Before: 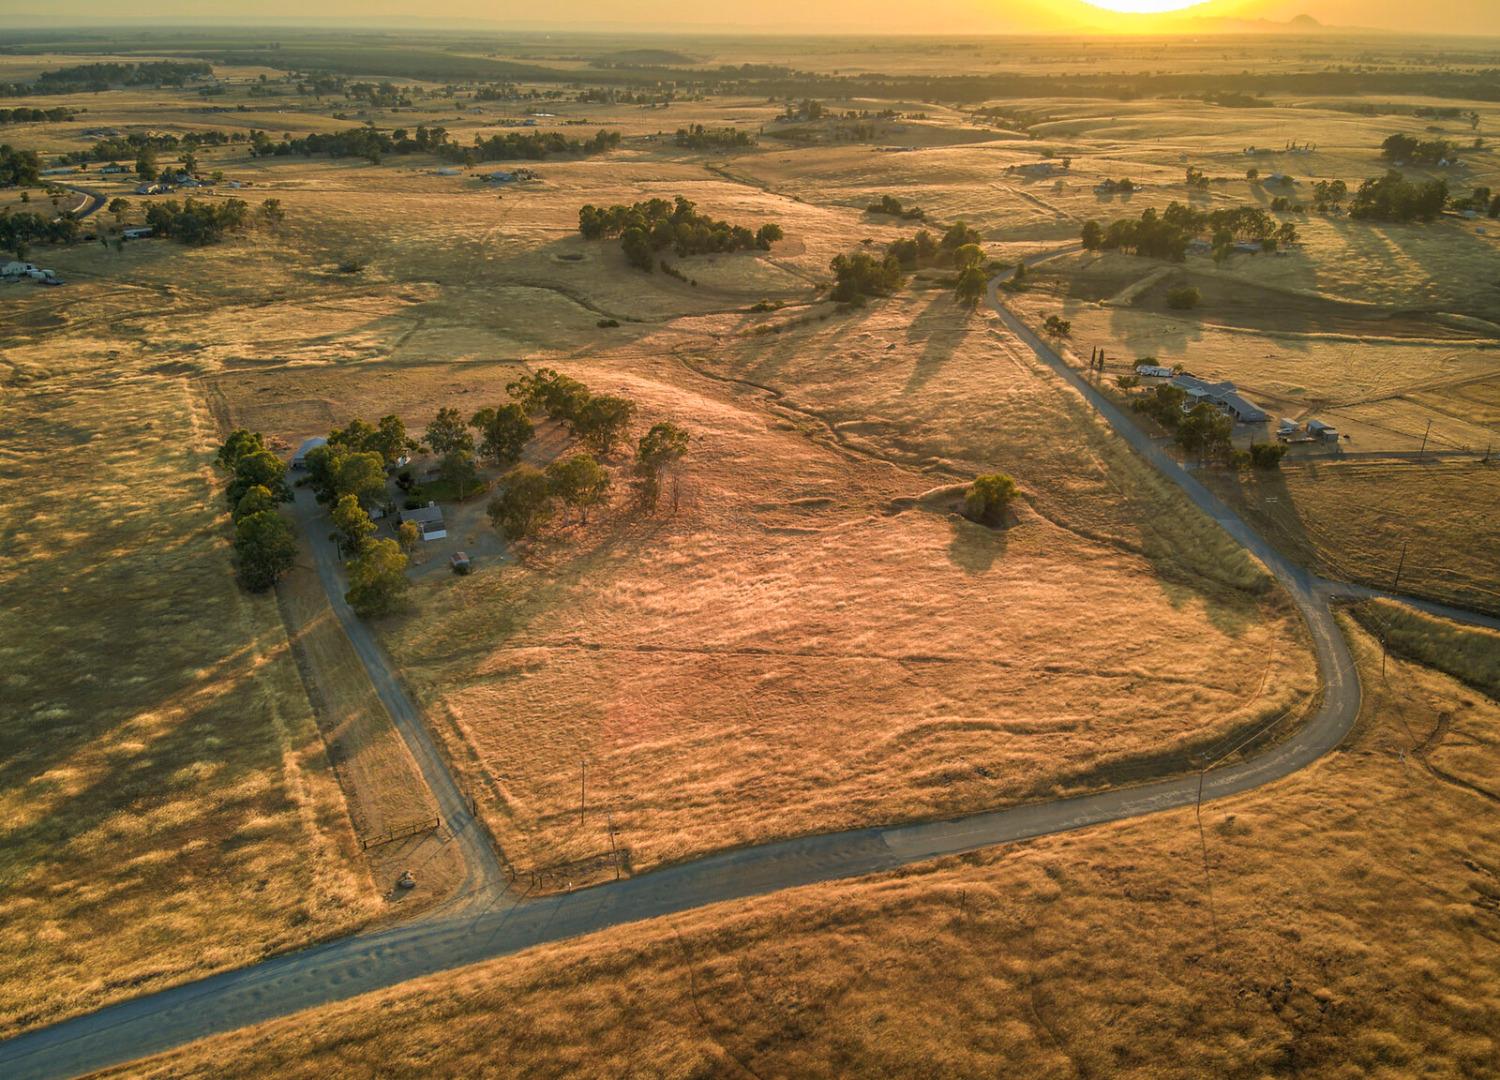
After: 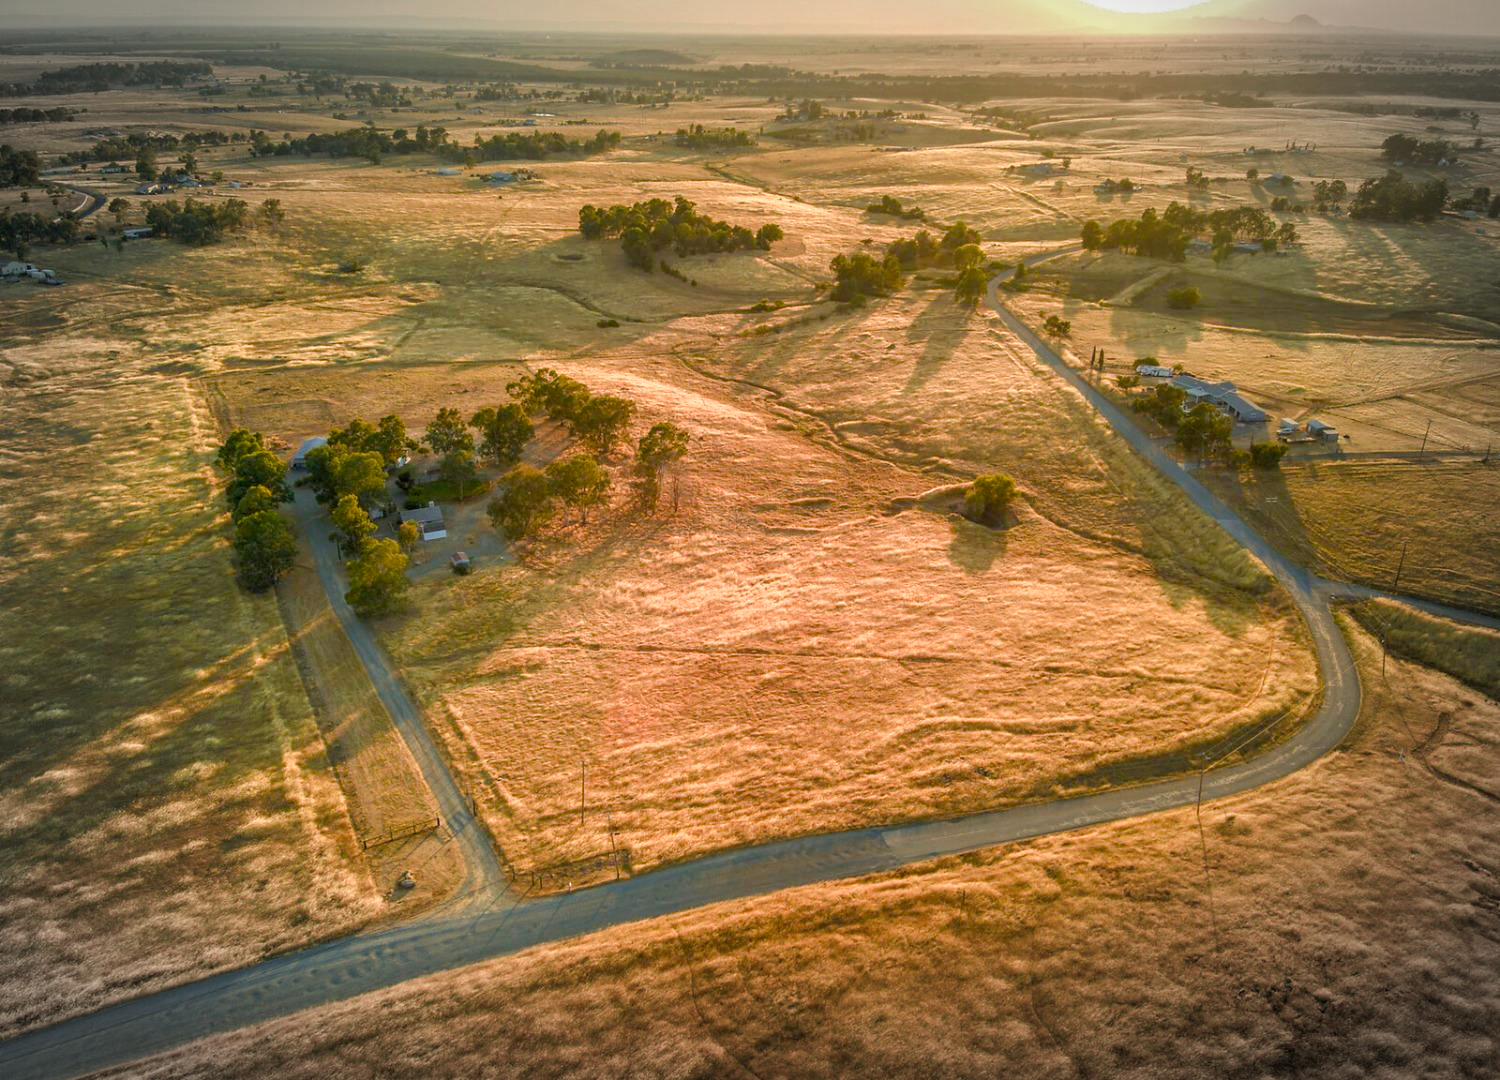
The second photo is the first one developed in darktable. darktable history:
color balance rgb: perceptual saturation grading › global saturation 20%, perceptual saturation grading › highlights -50%, perceptual saturation grading › shadows 30%, perceptual brilliance grading › global brilliance 10%, perceptual brilliance grading › shadows 15%
vignetting: fall-off start 79.43%, saturation -0.649, width/height ratio 1.327, unbound false
